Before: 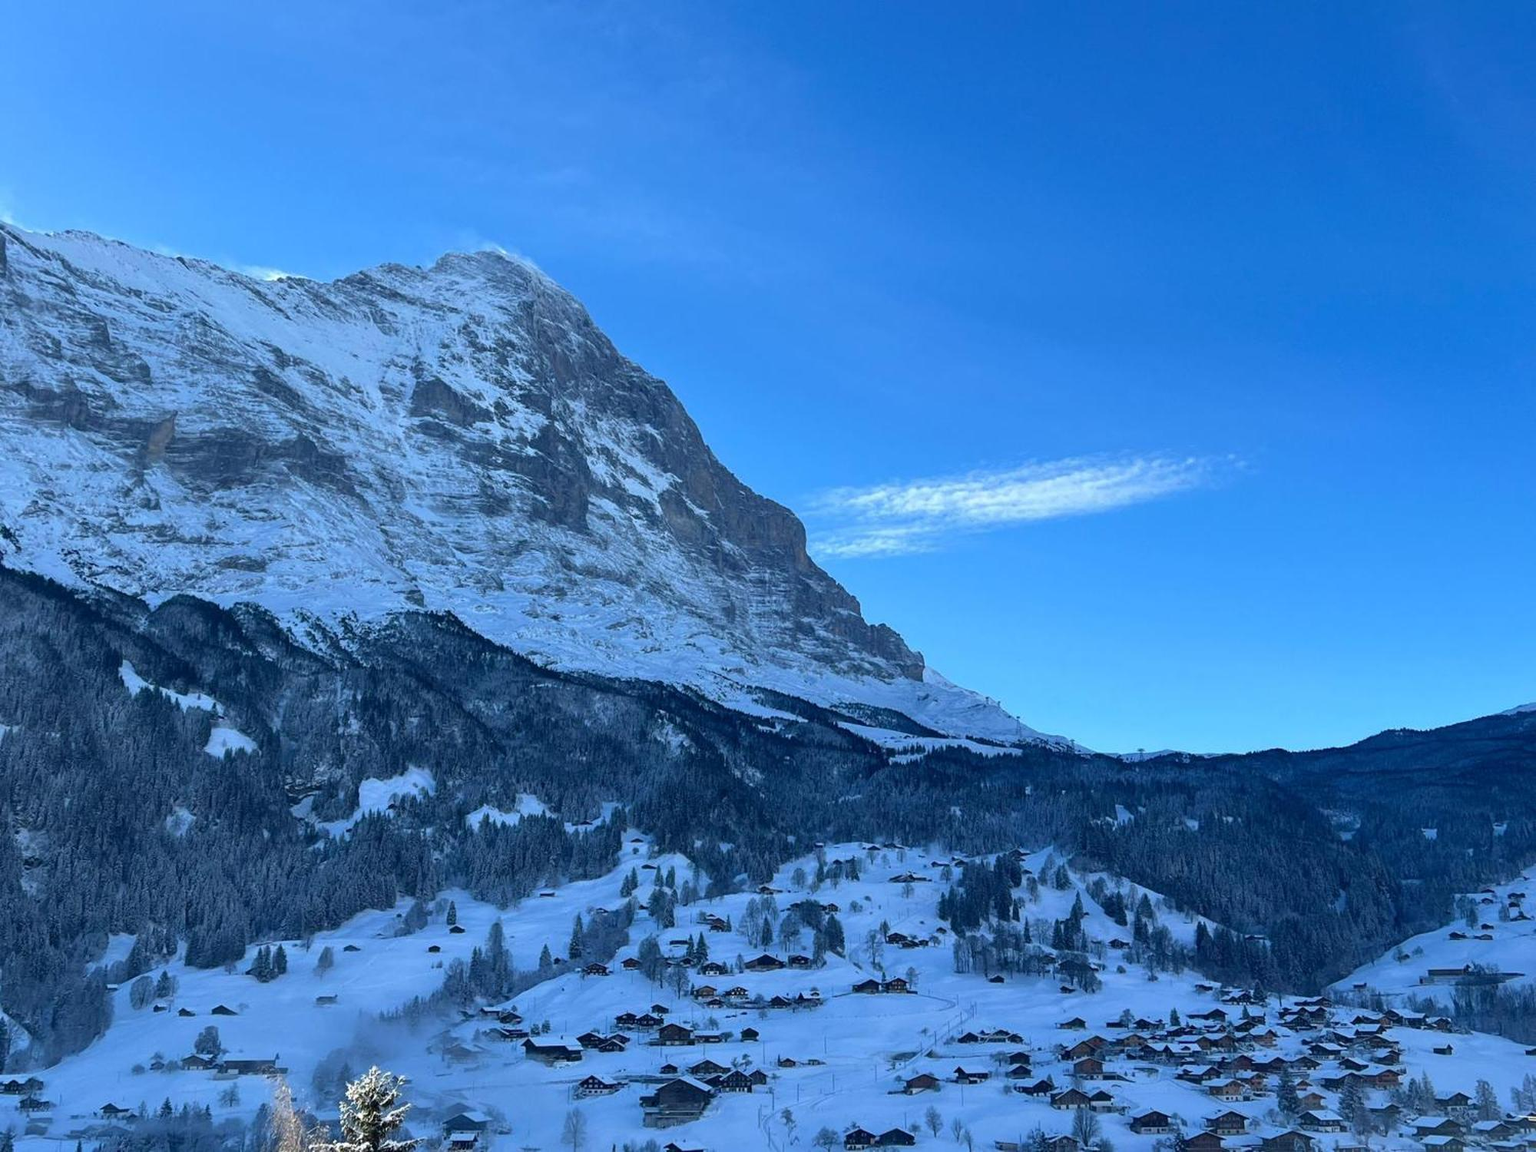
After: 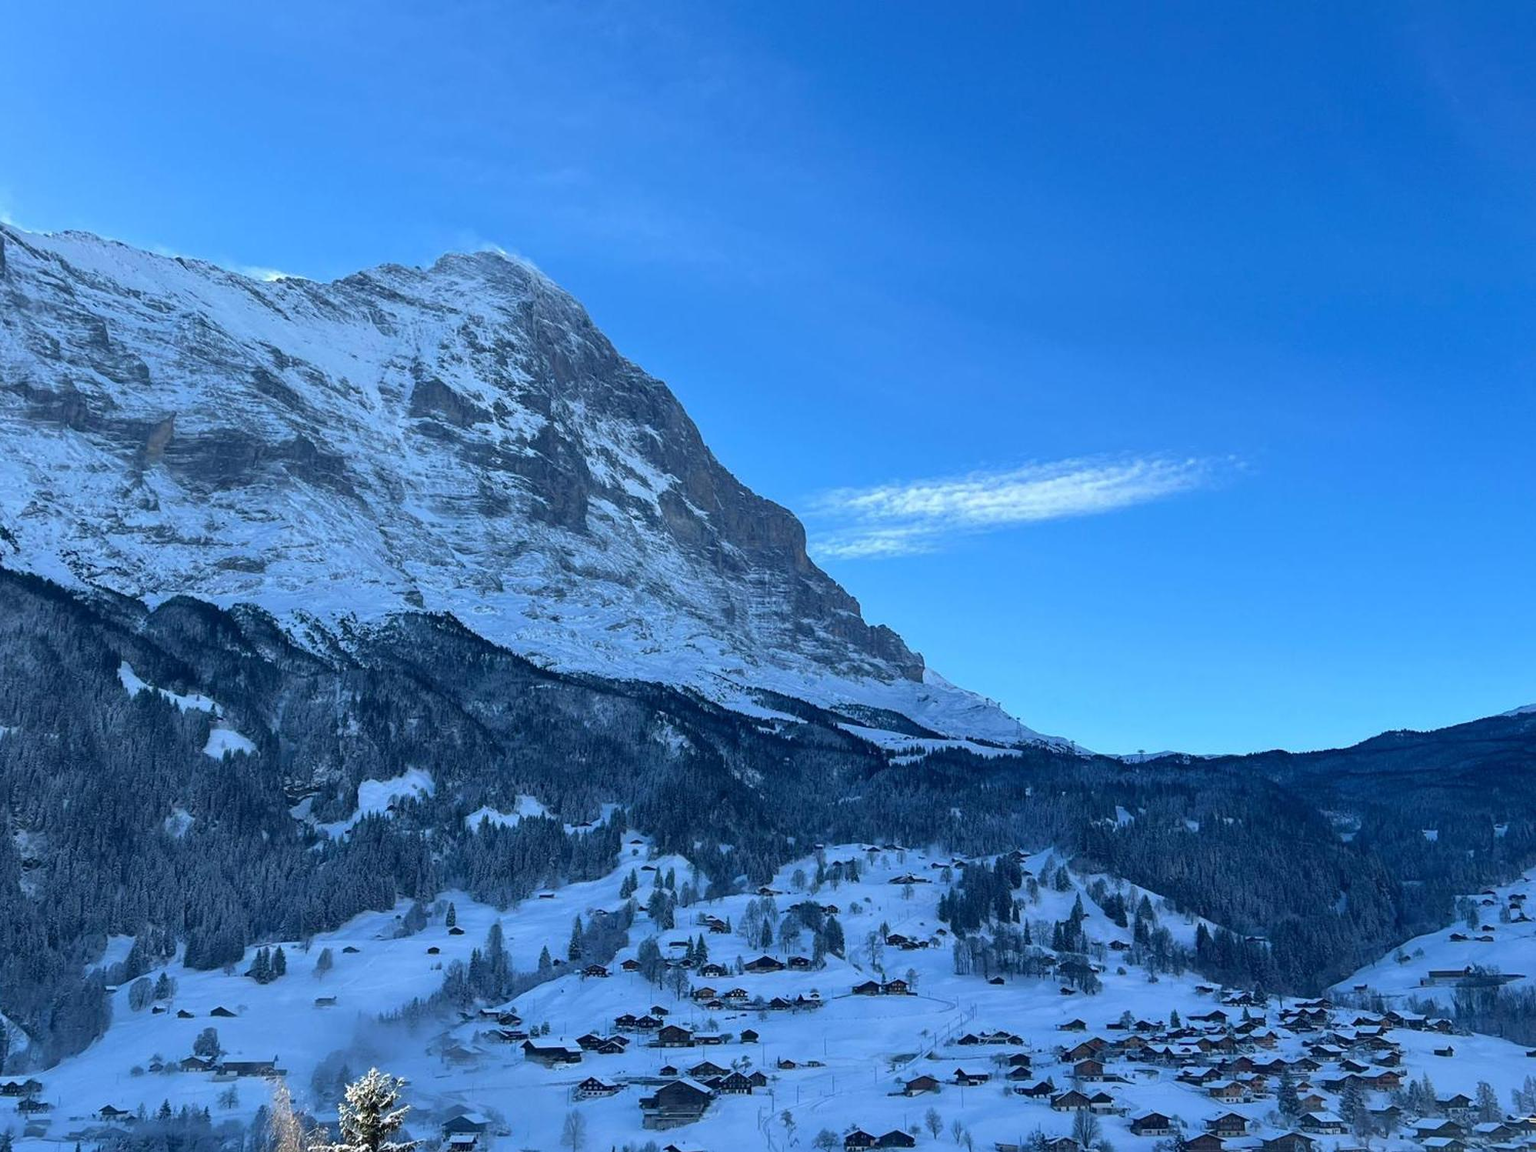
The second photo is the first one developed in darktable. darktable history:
crop and rotate: left 0.126%
